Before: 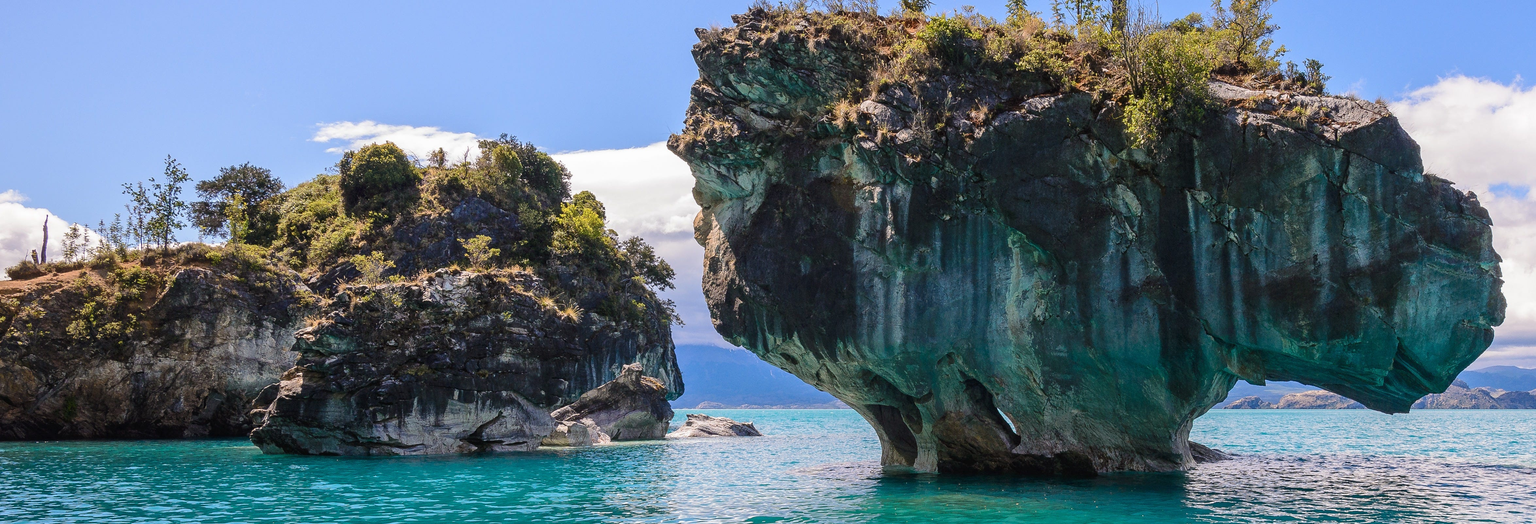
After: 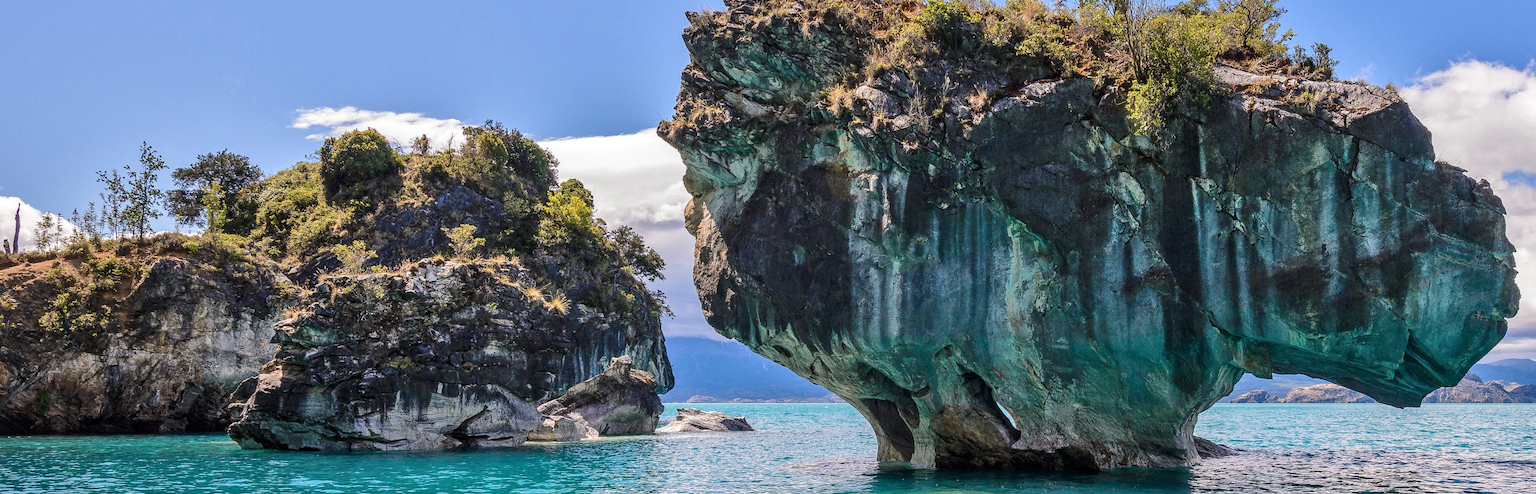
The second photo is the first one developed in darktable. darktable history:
crop: left 1.893%, top 3.328%, right 0.893%, bottom 4.941%
shadows and highlights: white point adjustment 0.043, soften with gaussian
local contrast: on, module defaults
